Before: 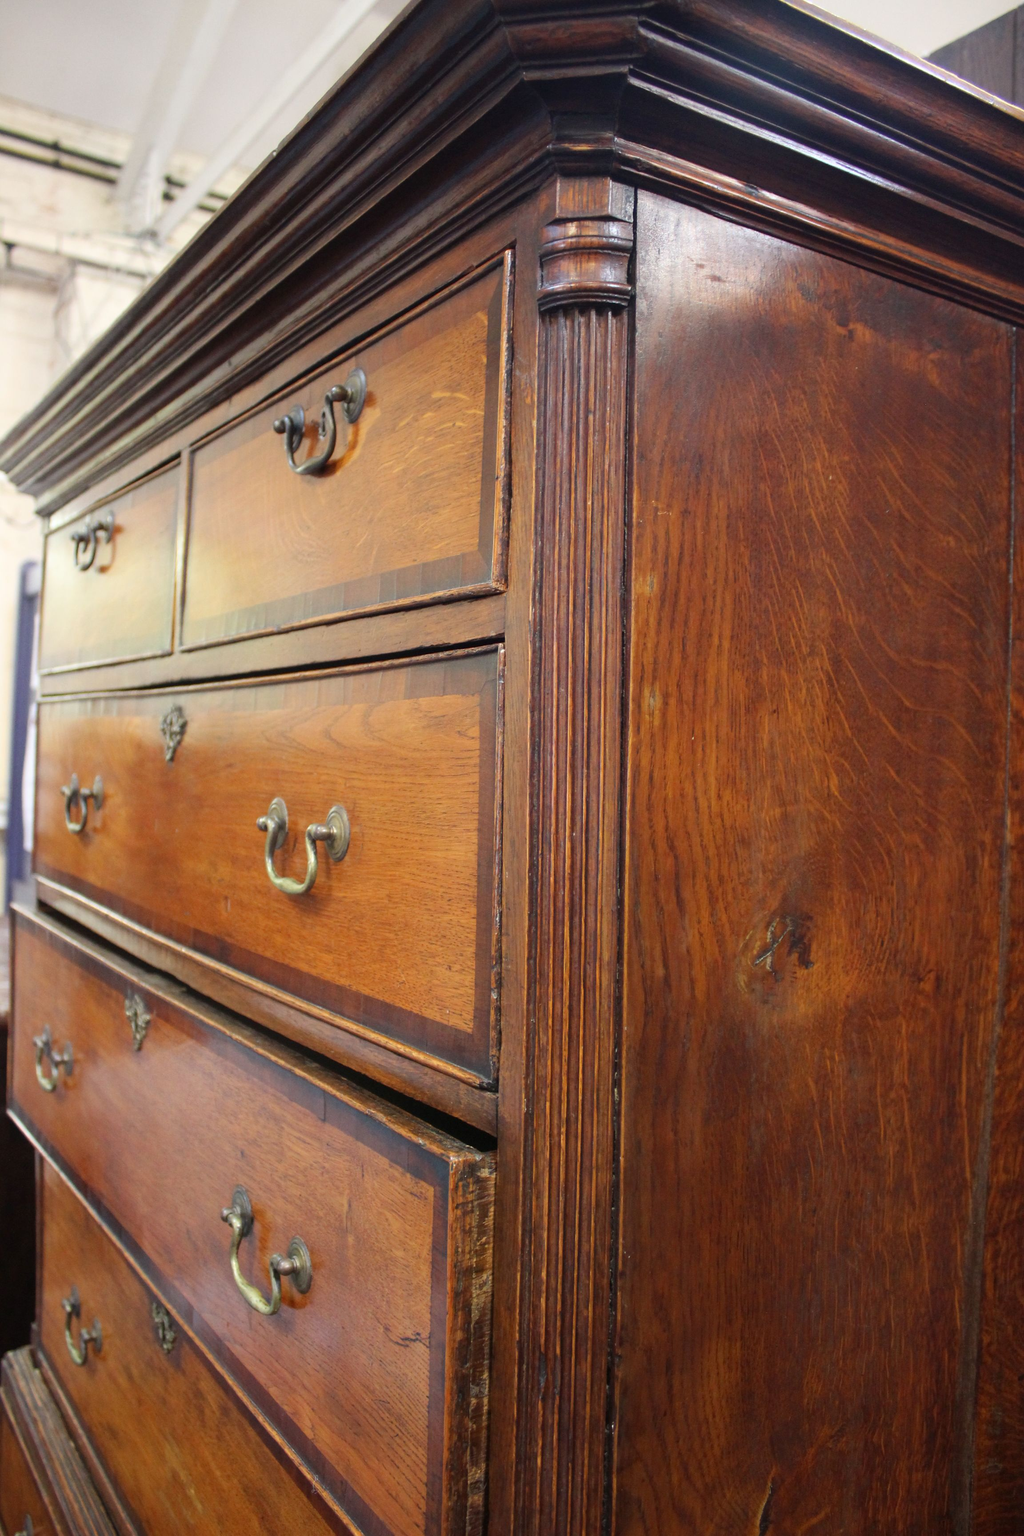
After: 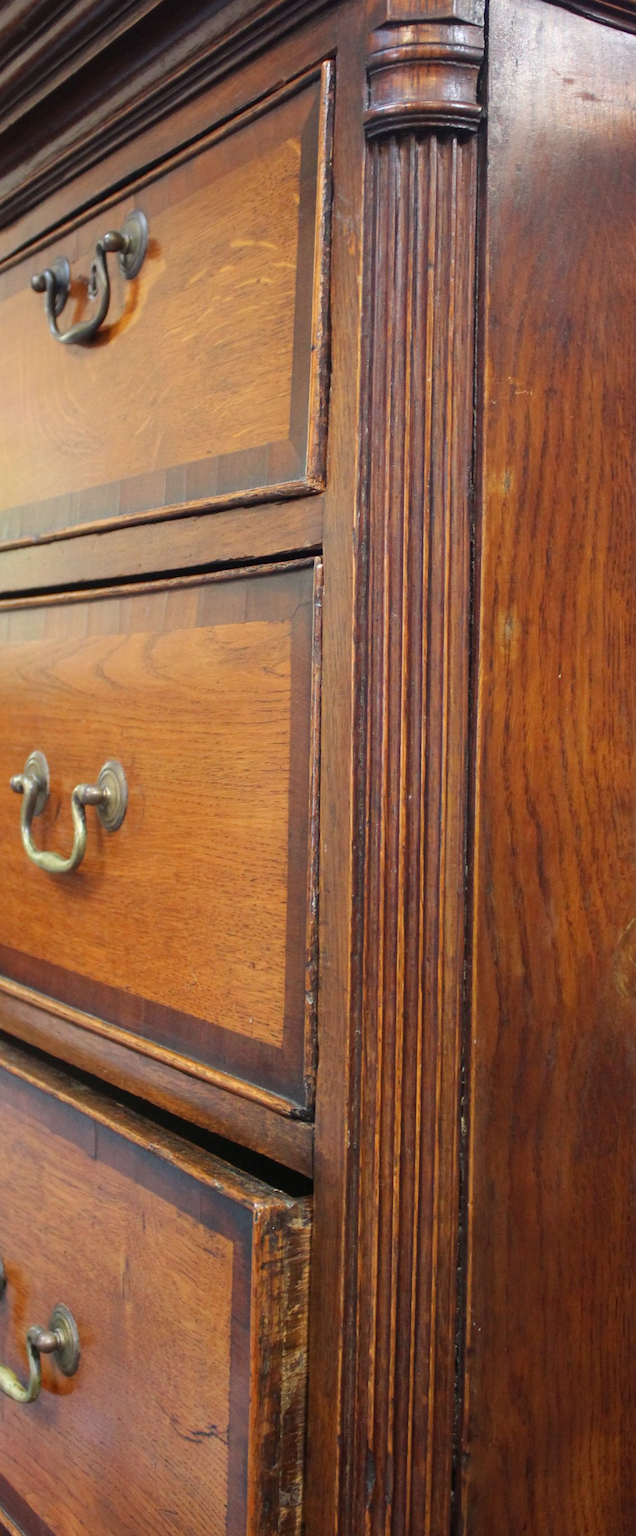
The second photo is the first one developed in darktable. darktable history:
crop and rotate: angle 0.017°, left 24.323%, top 13.144%, right 26.29%, bottom 7.444%
